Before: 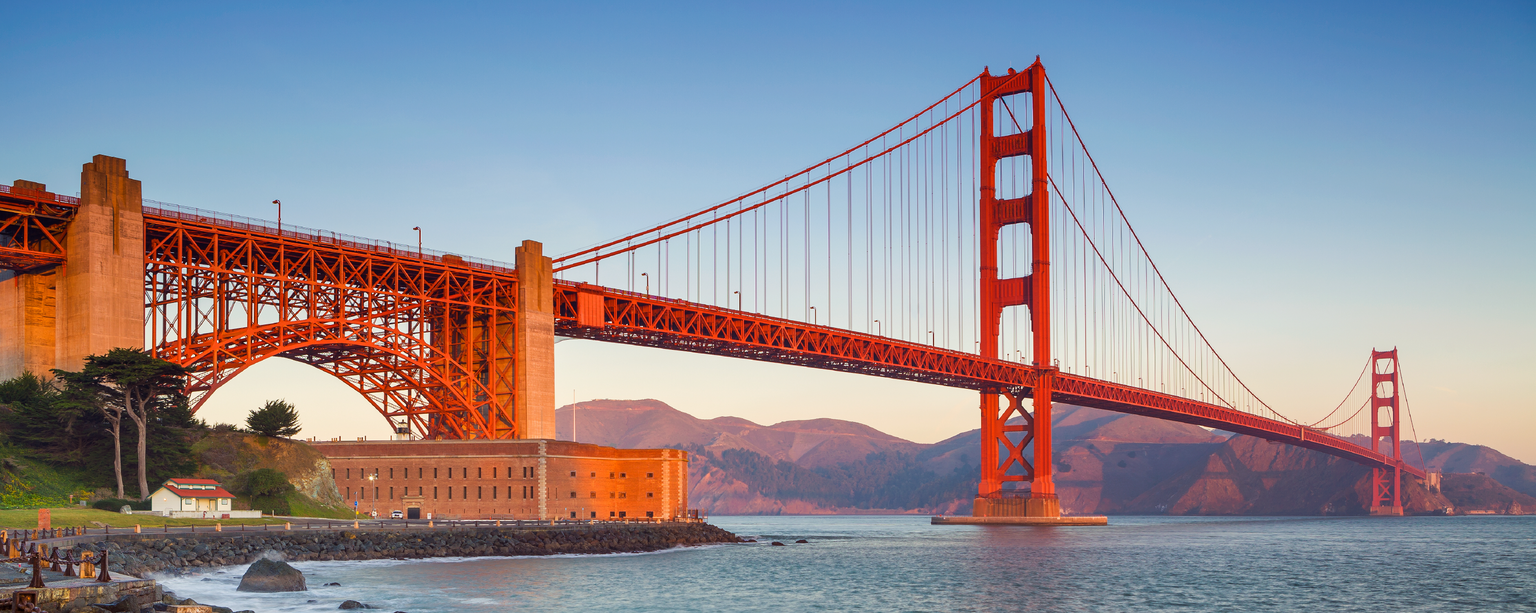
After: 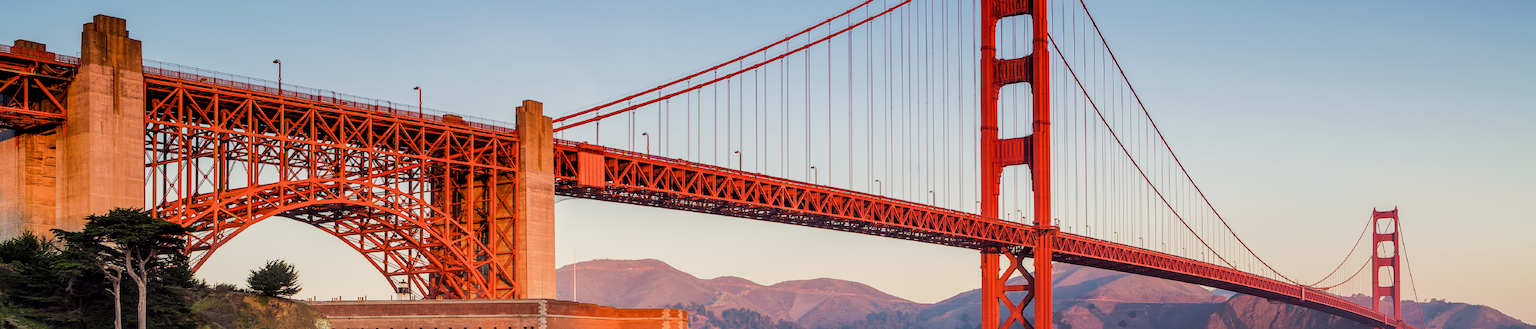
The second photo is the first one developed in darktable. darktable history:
filmic rgb: black relative exposure -7.65 EV, white relative exposure 4.56 EV, hardness 3.61, contrast 1.053
tone equalizer: -8 EV -0.408 EV, -7 EV -0.412 EV, -6 EV -0.326 EV, -5 EV -0.209 EV, -3 EV 0.245 EV, -2 EV 0.338 EV, -1 EV 0.367 EV, +0 EV 0.444 EV, edges refinement/feathering 500, mask exposure compensation -1.57 EV, preserve details no
crop and rotate: top 22.971%, bottom 23.193%
local contrast: detail 130%
